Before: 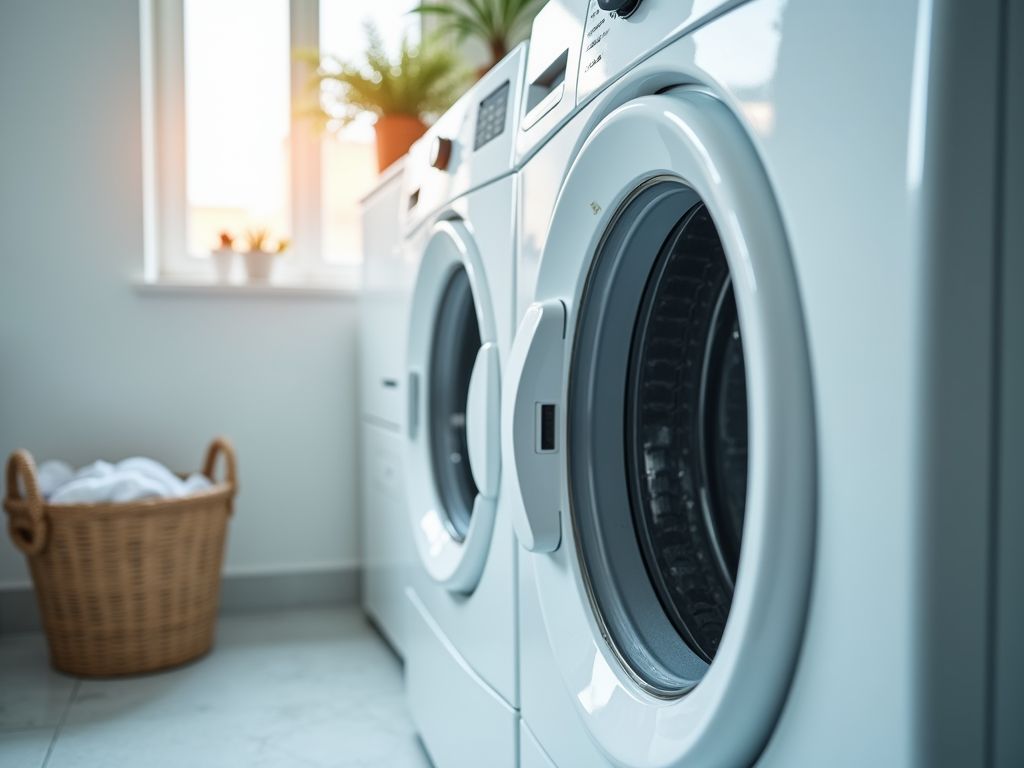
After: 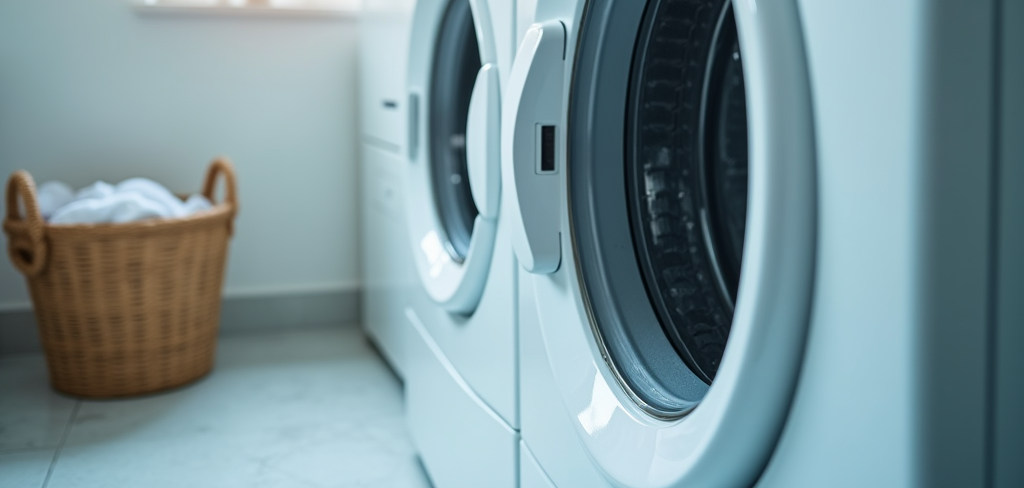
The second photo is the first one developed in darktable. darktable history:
velvia: on, module defaults
crop and rotate: top 36.435%
